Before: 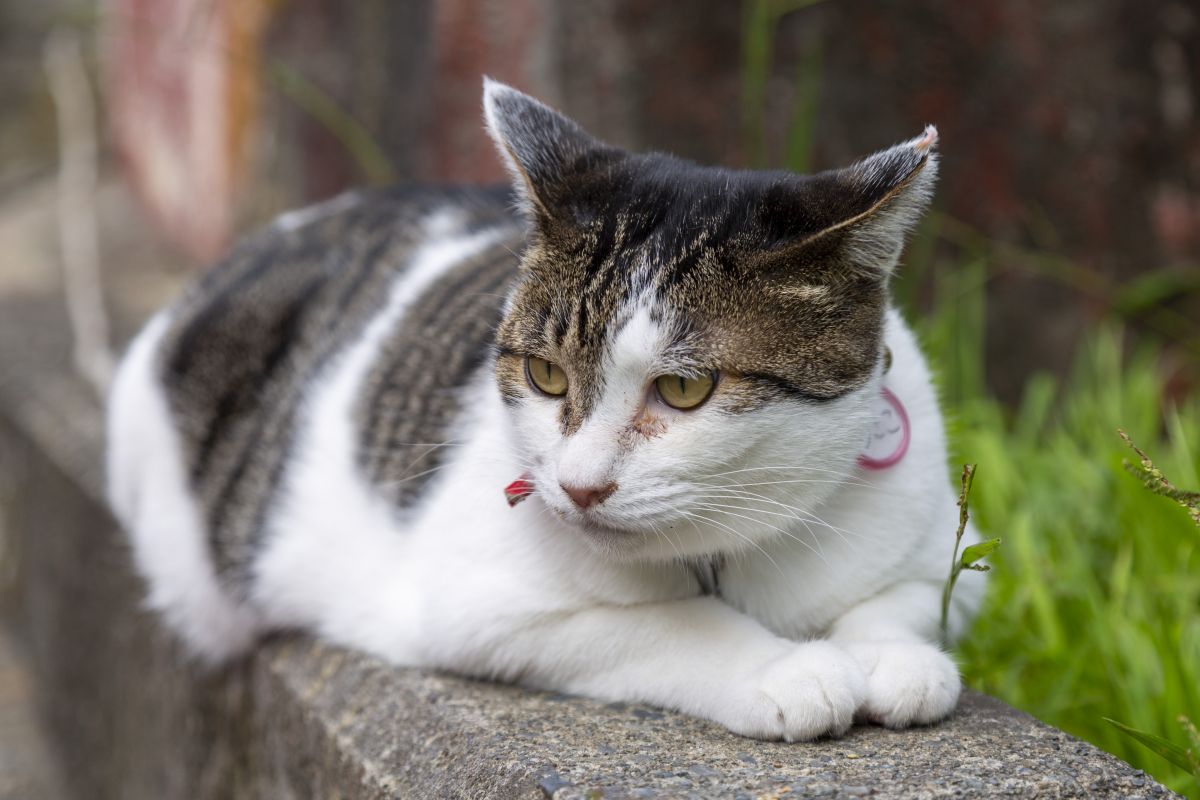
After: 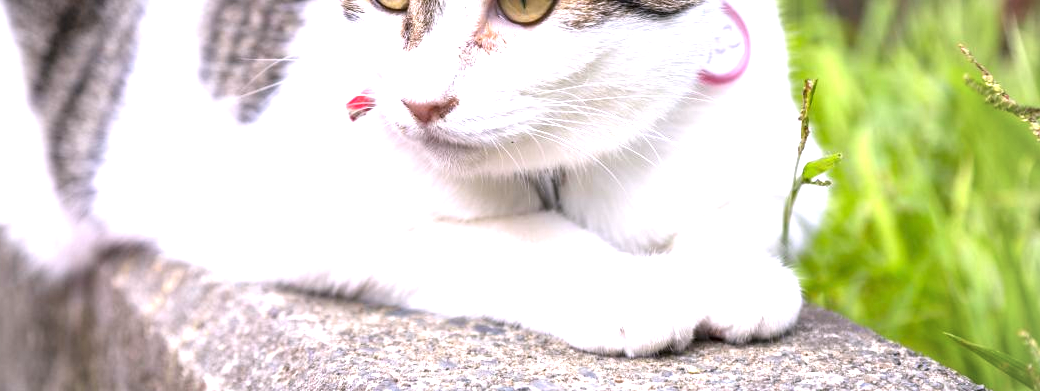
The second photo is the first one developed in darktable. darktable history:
crop and rotate: left 13.306%, top 48.129%, bottom 2.928%
white balance: red 1.05, blue 1.072
vignetting: brightness -0.167
exposure: black level correction 0, exposure 1.45 EV, compensate exposure bias true, compensate highlight preservation false
